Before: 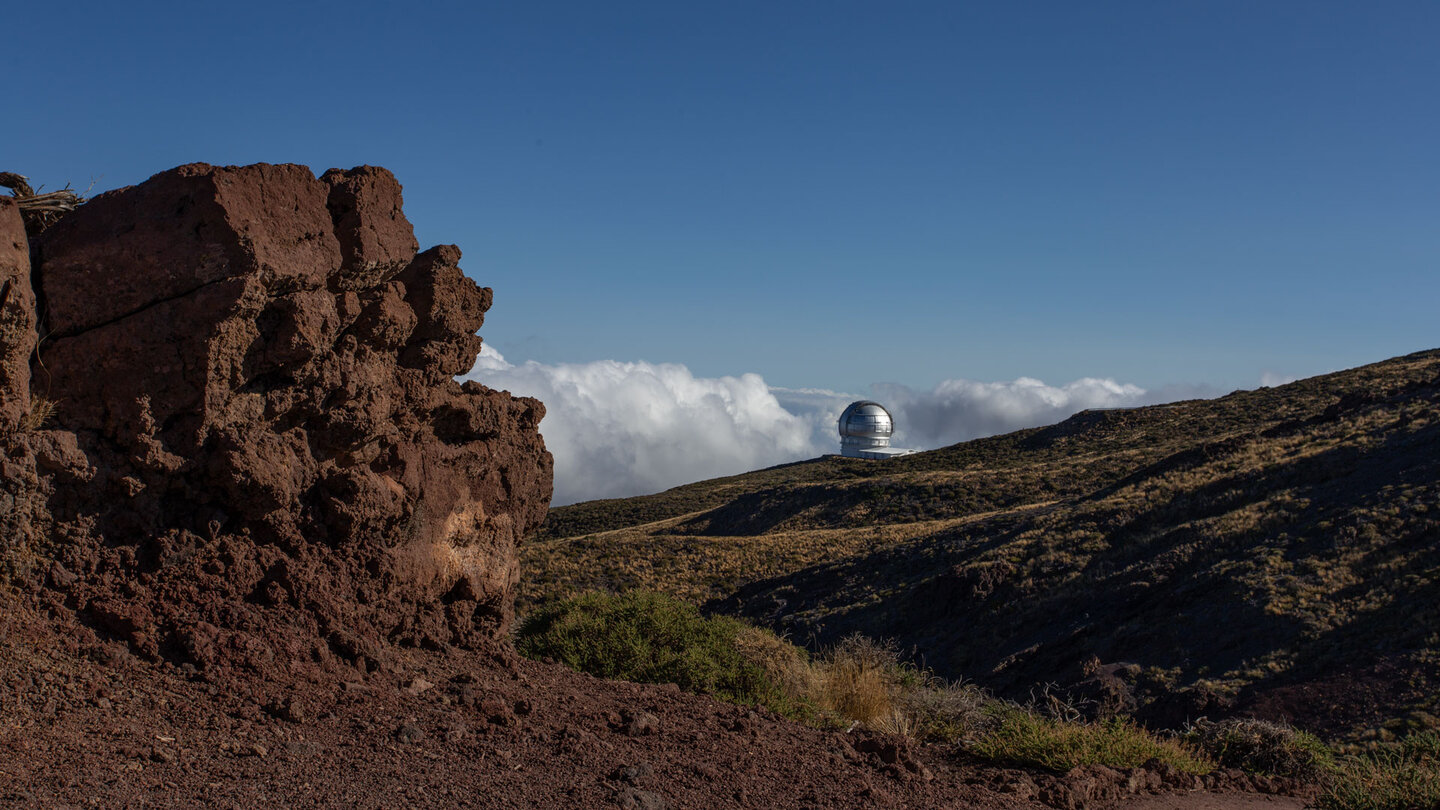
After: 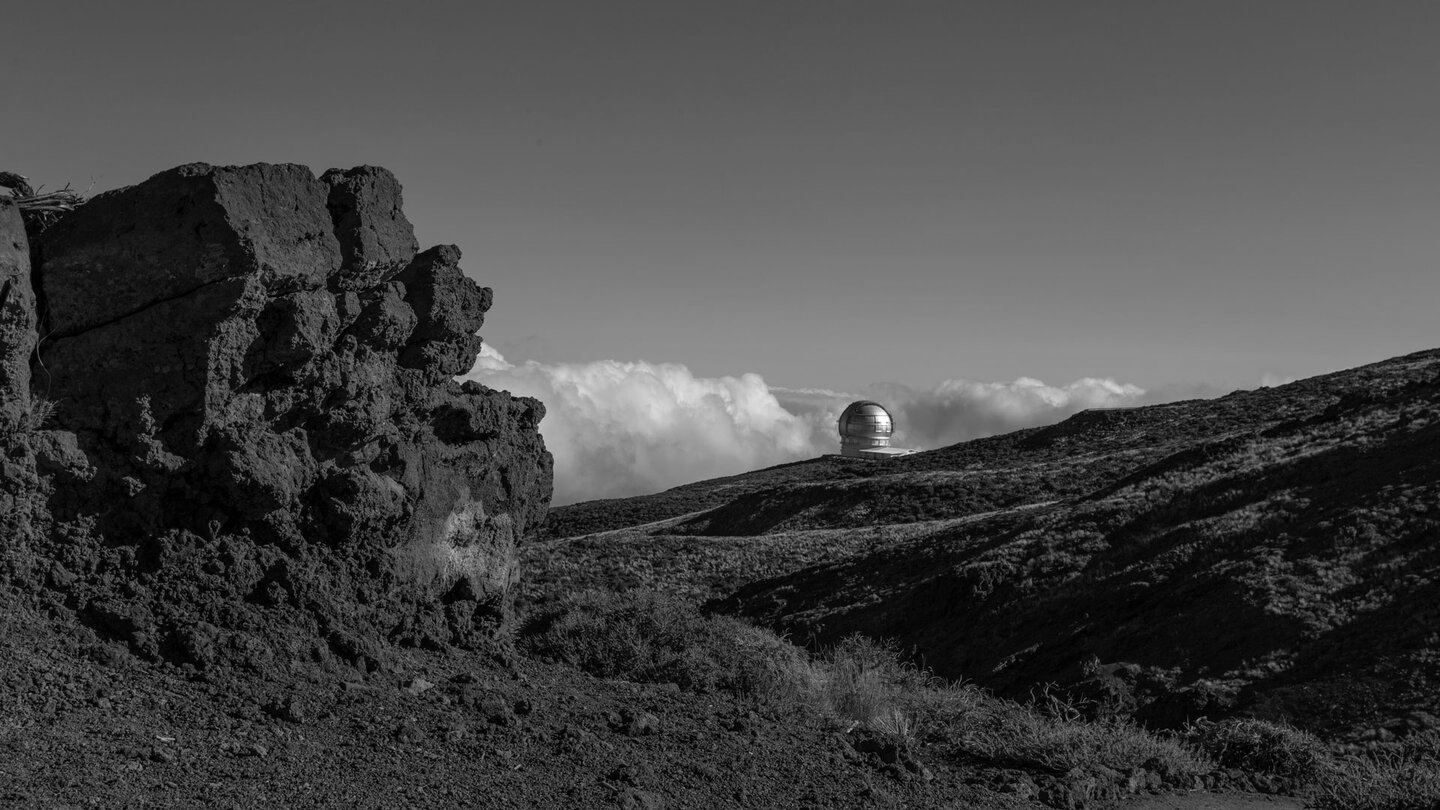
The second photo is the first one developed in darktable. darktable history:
tone equalizer: on, module defaults
monochrome: on, module defaults
